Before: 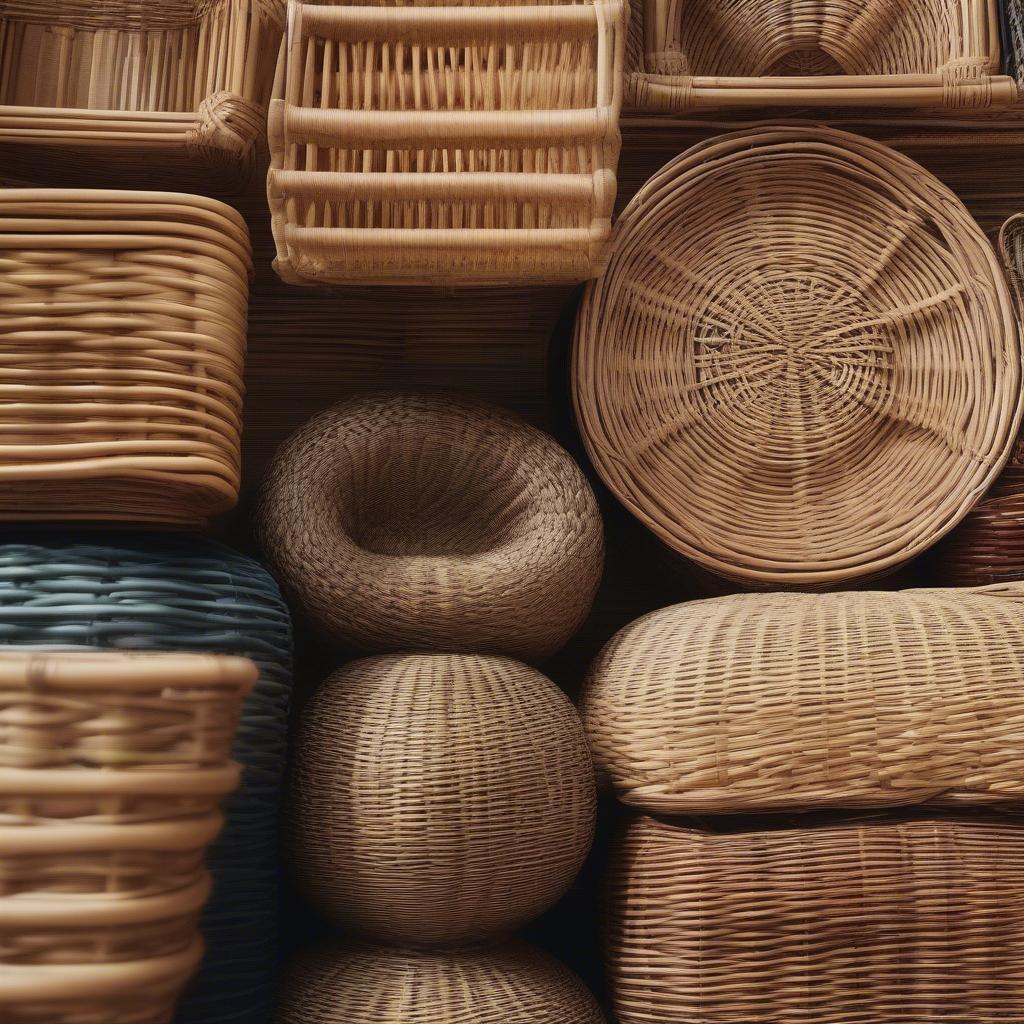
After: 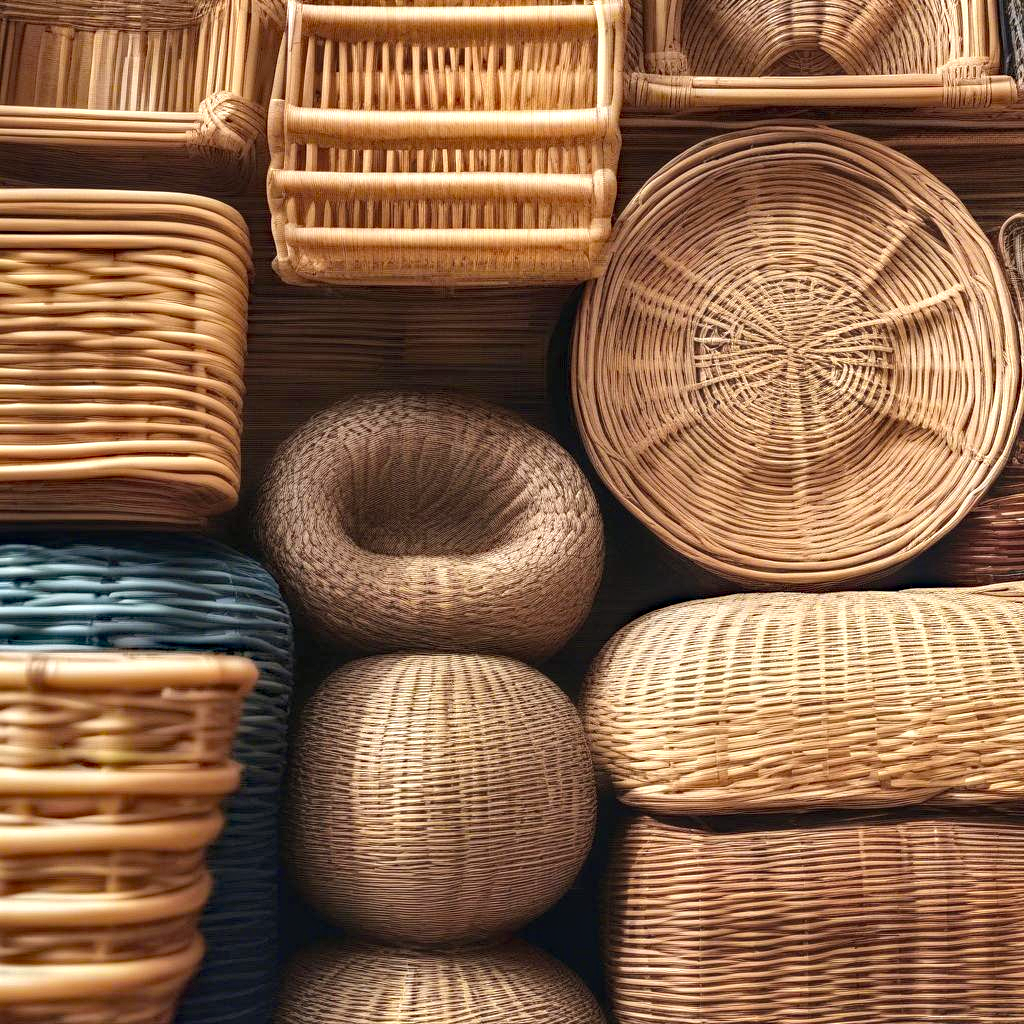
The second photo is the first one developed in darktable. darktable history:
haze removal: strength 0.524, distance 0.919, adaptive false
local contrast: on, module defaults
shadows and highlights: soften with gaussian
exposure: black level correction -0.001, exposure 0.906 EV, compensate highlight preservation false
